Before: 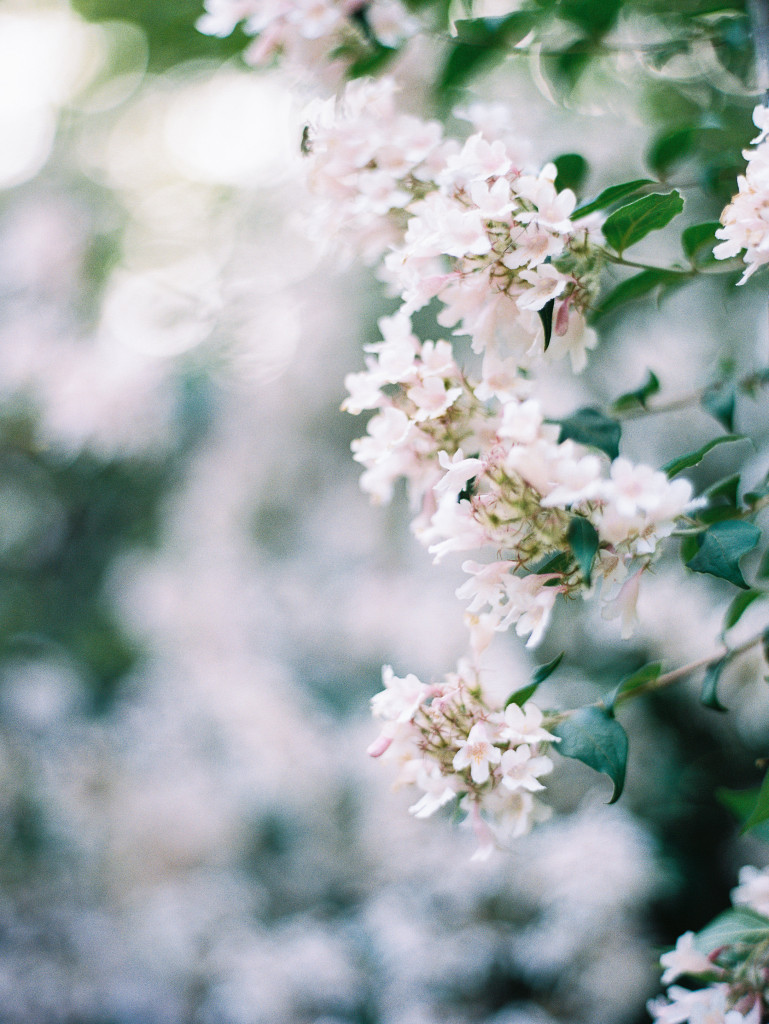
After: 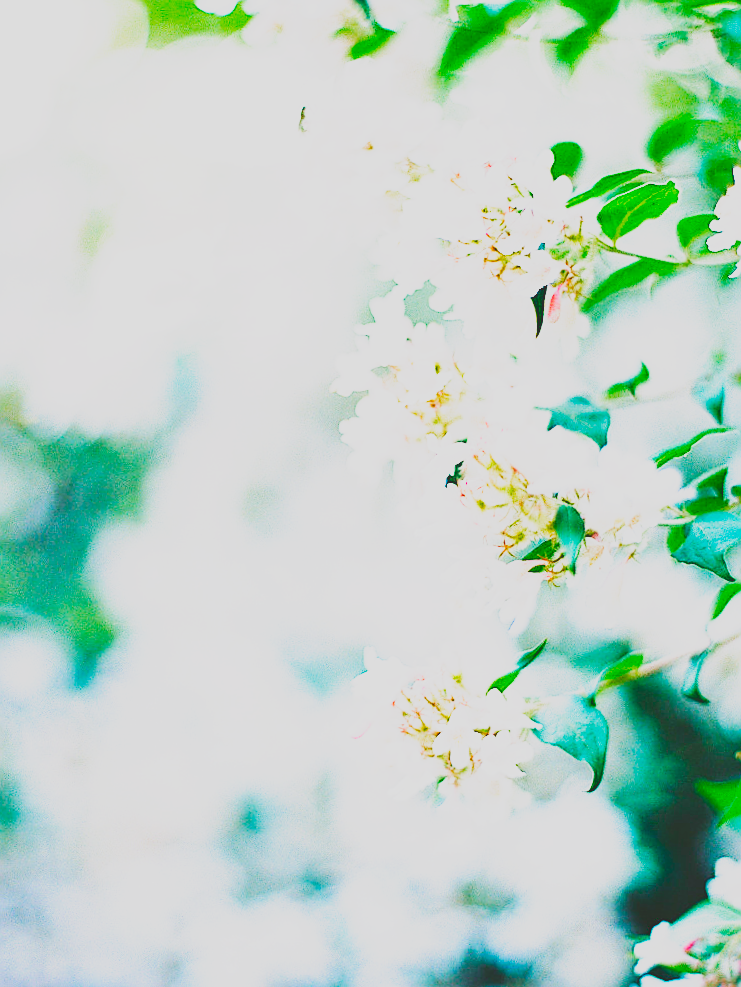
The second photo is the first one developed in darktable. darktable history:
crop and rotate: angle -1.61°
contrast brightness saturation: contrast -0.271
levels: levels [0, 0.478, 1]
sharpen: radius 1.397, amount 1.241, threshold 0.746
exposure: black level correction 0, exposure 0.693 EV, compensate exposure bias true, compensate highlight preservation false
base curve: curves: ch0 [(0, 0) (0.007, 0.004) (0.027, 0.03) (0.046, 0.07) (0.207, 0.54) (0.442, 0.872) (0.673, 0.972) (1, 1)], preserve colors none
color balance rgb: perceptual saturation grading › global saturation 34.563%, perceptual saturation grading › highlights -29.85%, perceptual saturation grading › shadows 35.17%, perceptual brilliance grading › mid-tones 9.194%, perceptual brilliance grading › shadows 14.251%
